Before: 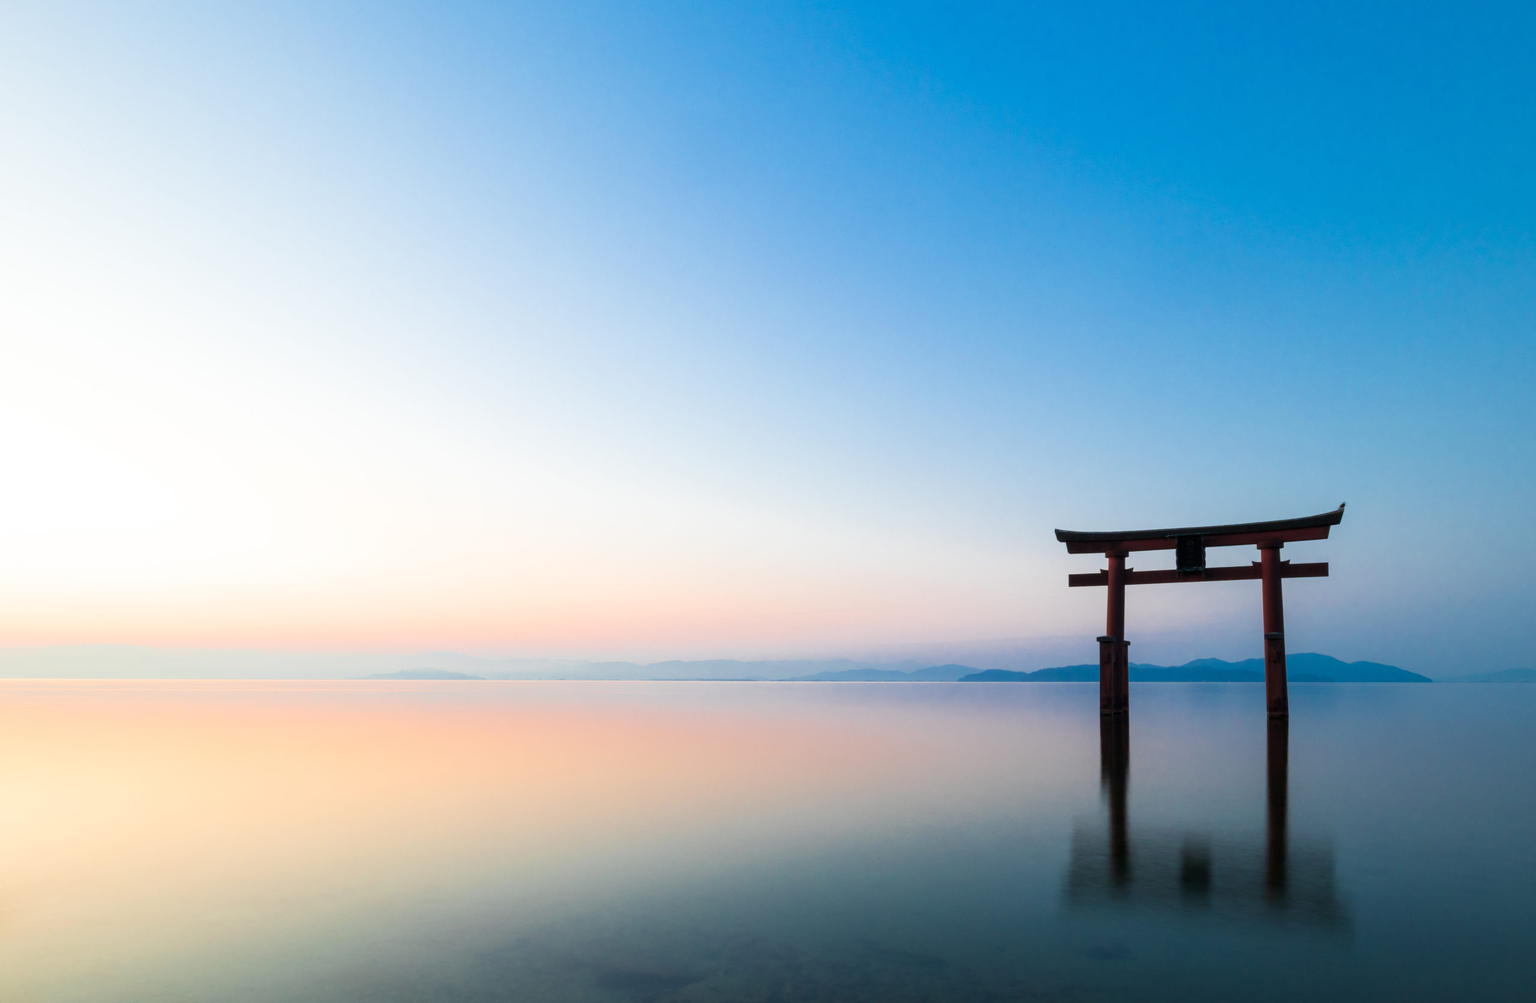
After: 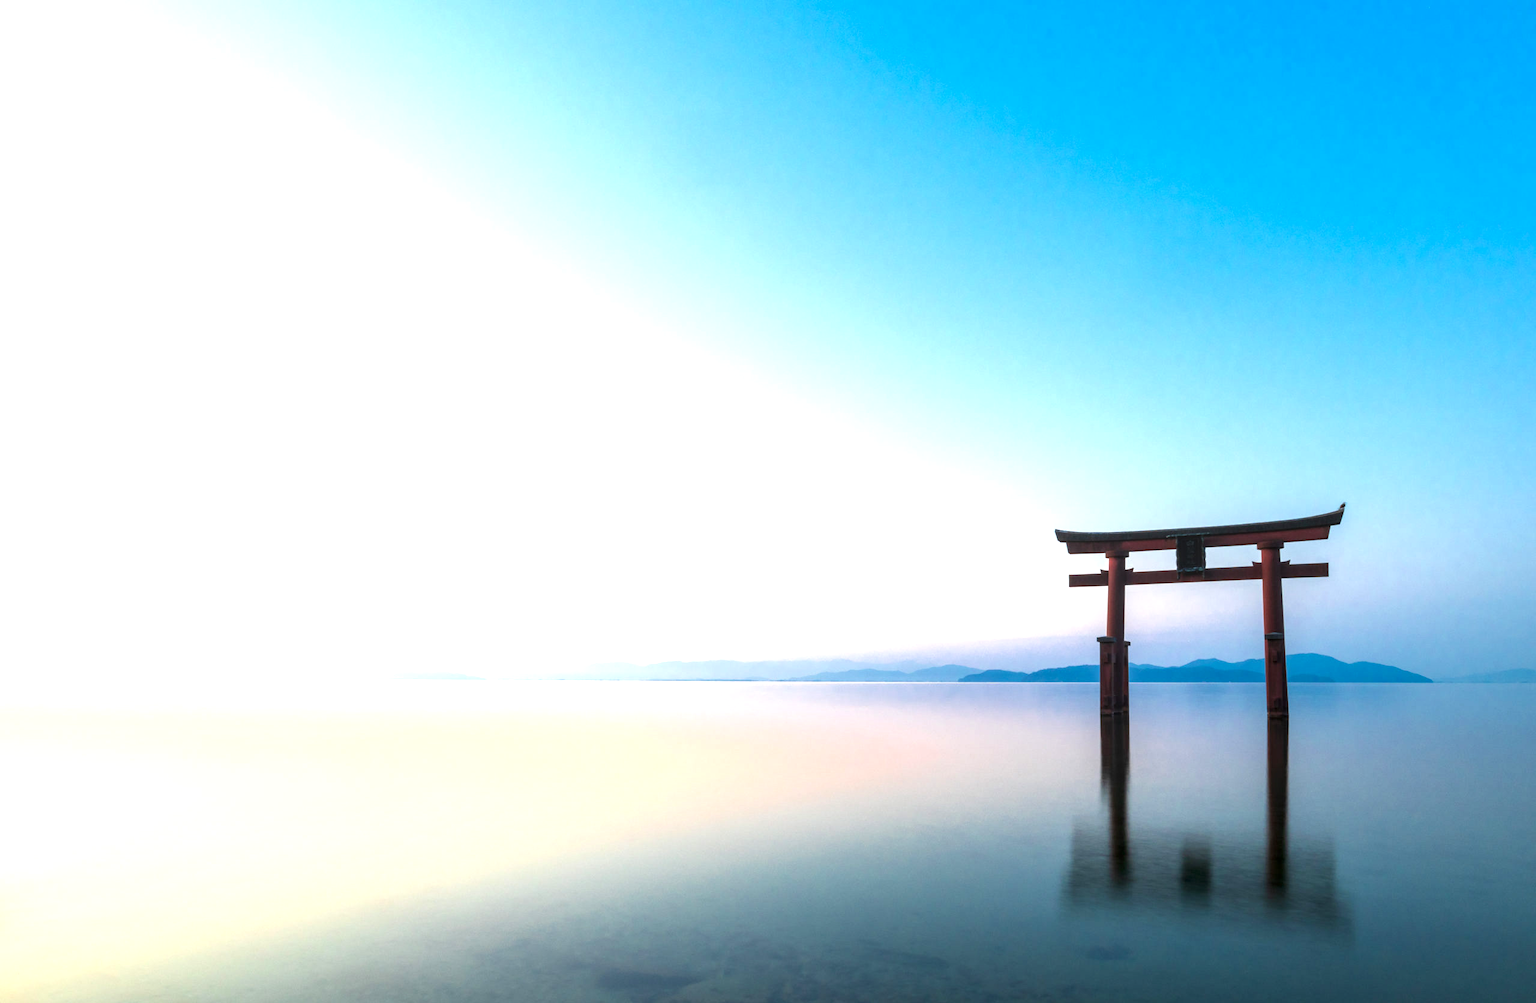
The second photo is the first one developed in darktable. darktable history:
local contrast: on, module defaults
exposure: exposure 0.935 EV, compensate highlight preservation false
